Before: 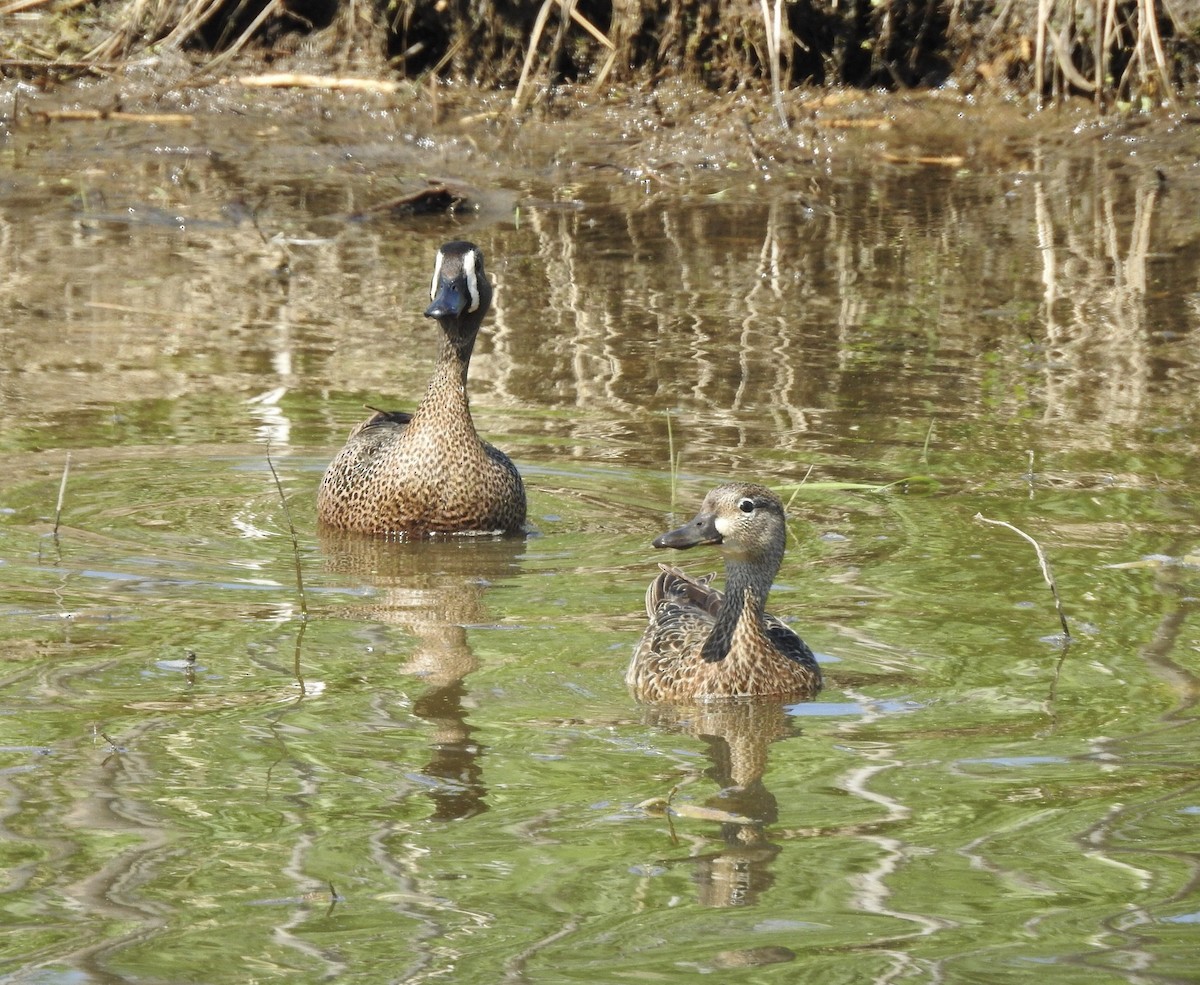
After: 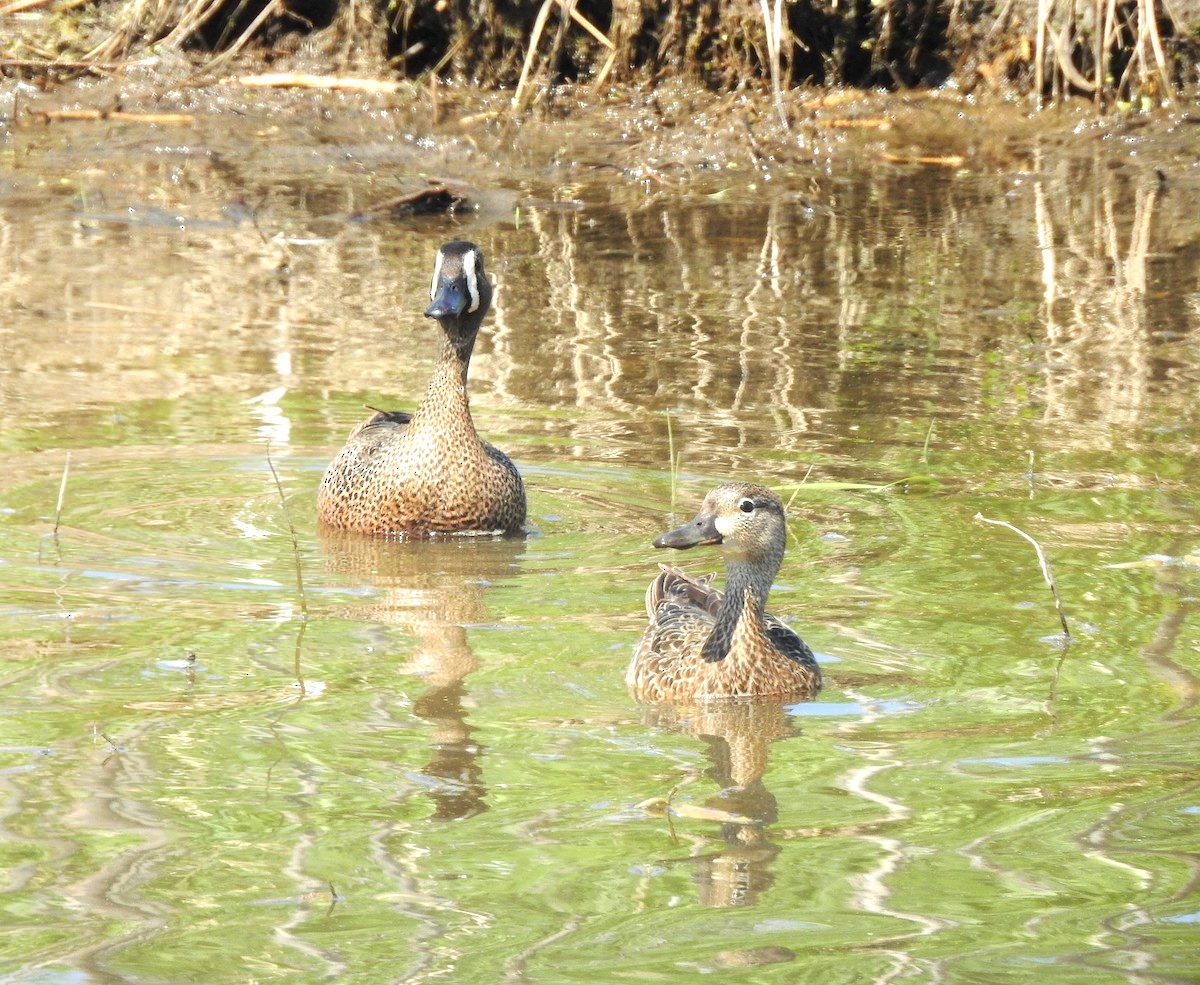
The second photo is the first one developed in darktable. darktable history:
exposure: exposure 0.515 EV, compensate highlight preservation false
shadows and highlights: shadows -40.15, highlights 62.88, soften with gaussian
